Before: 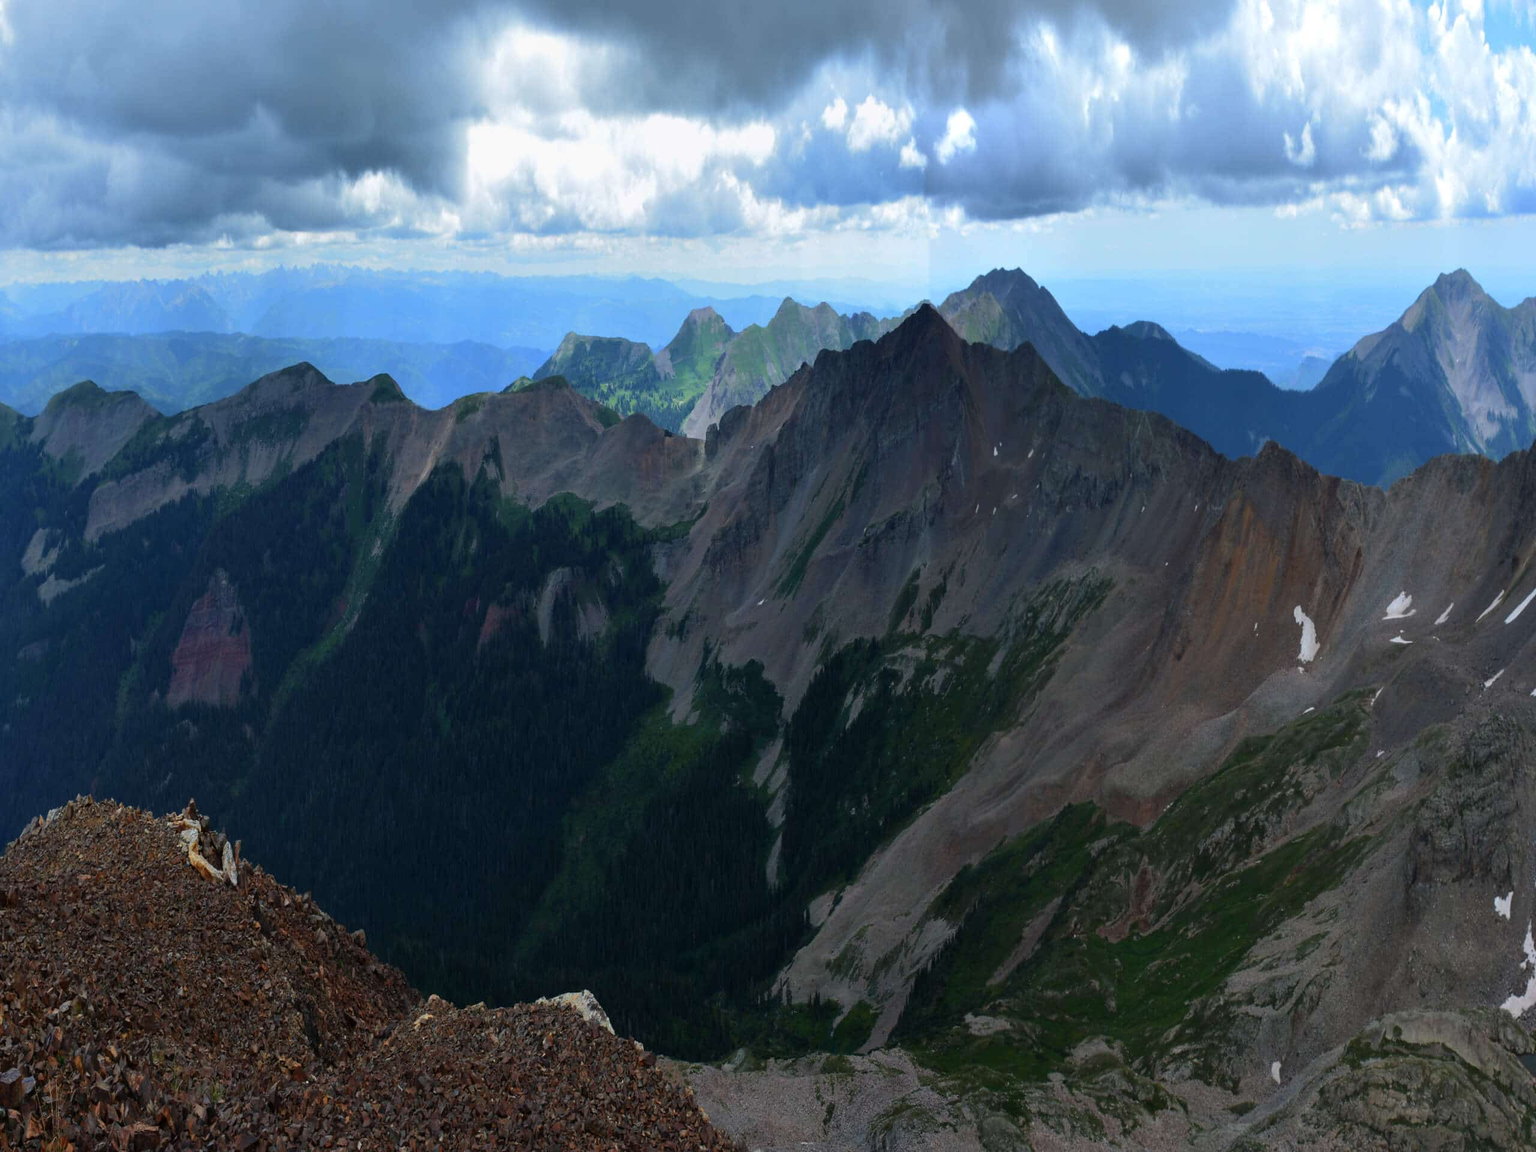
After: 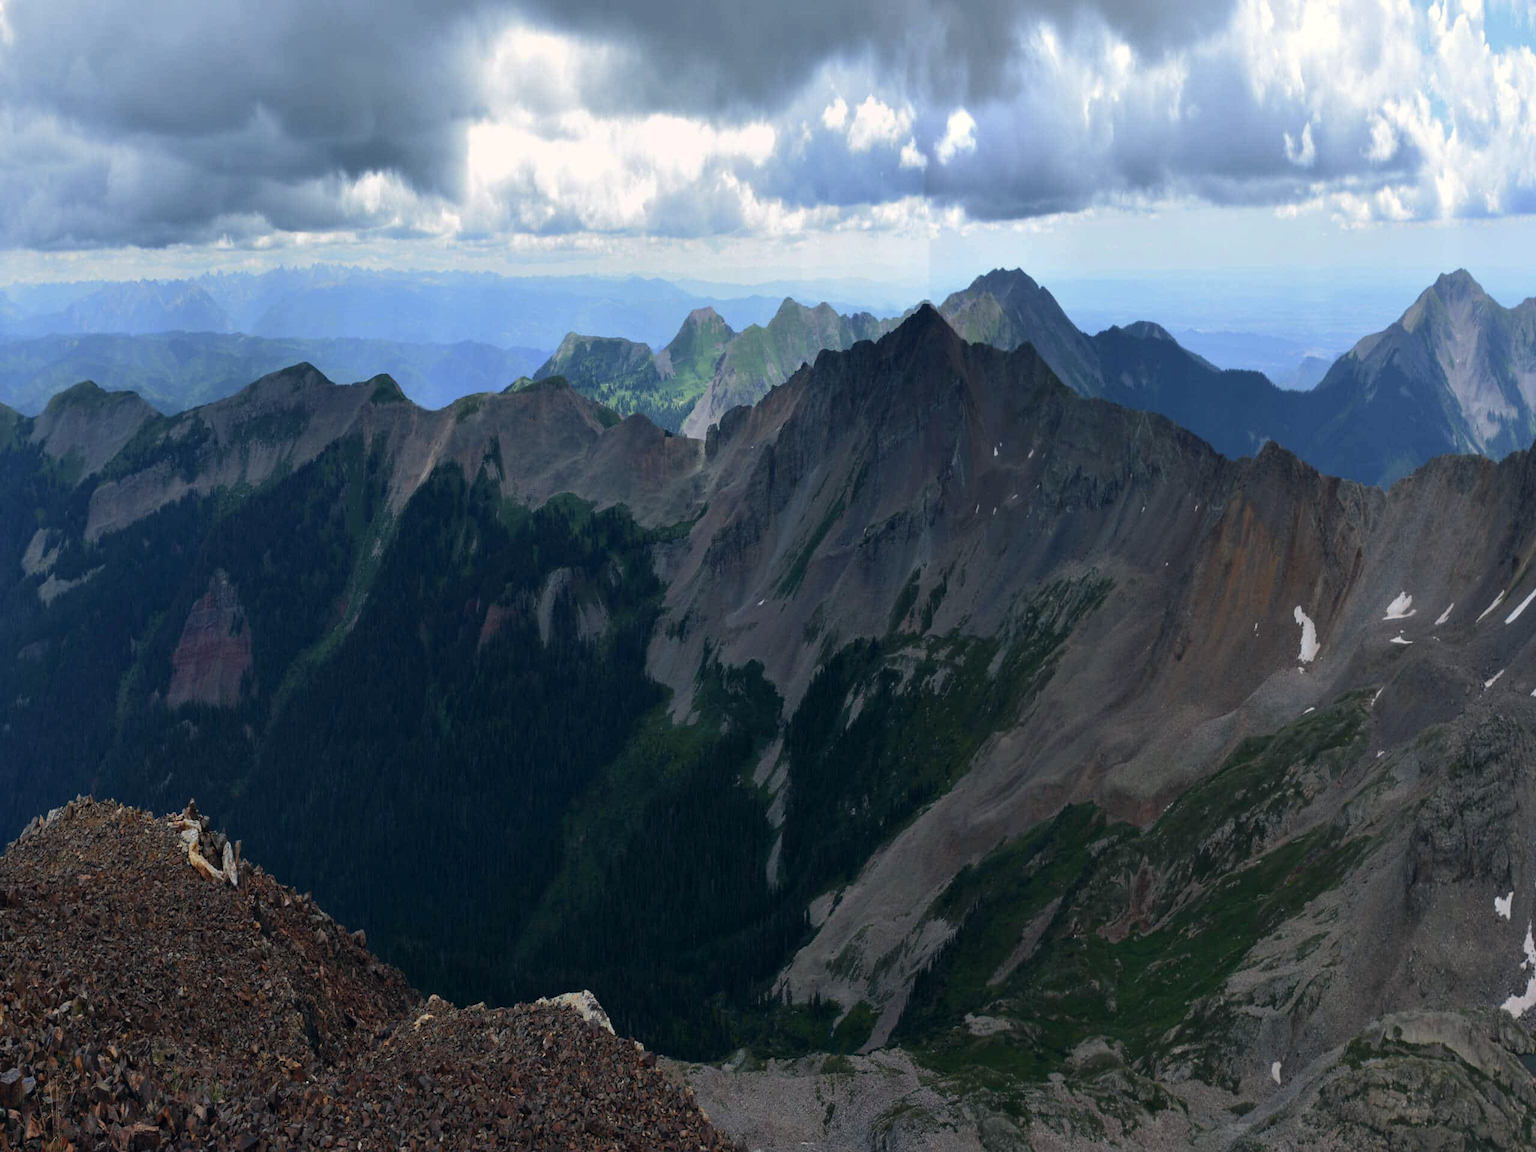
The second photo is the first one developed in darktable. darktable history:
tone equalizer: edges refinement/feathering 500, mask exposure compensation -1.57 EV, preserve details no
color correction: highlights a* 2.74, highlights b* 5, shadows a* -1.86, shadows b* -4.85, saturation 0.817
